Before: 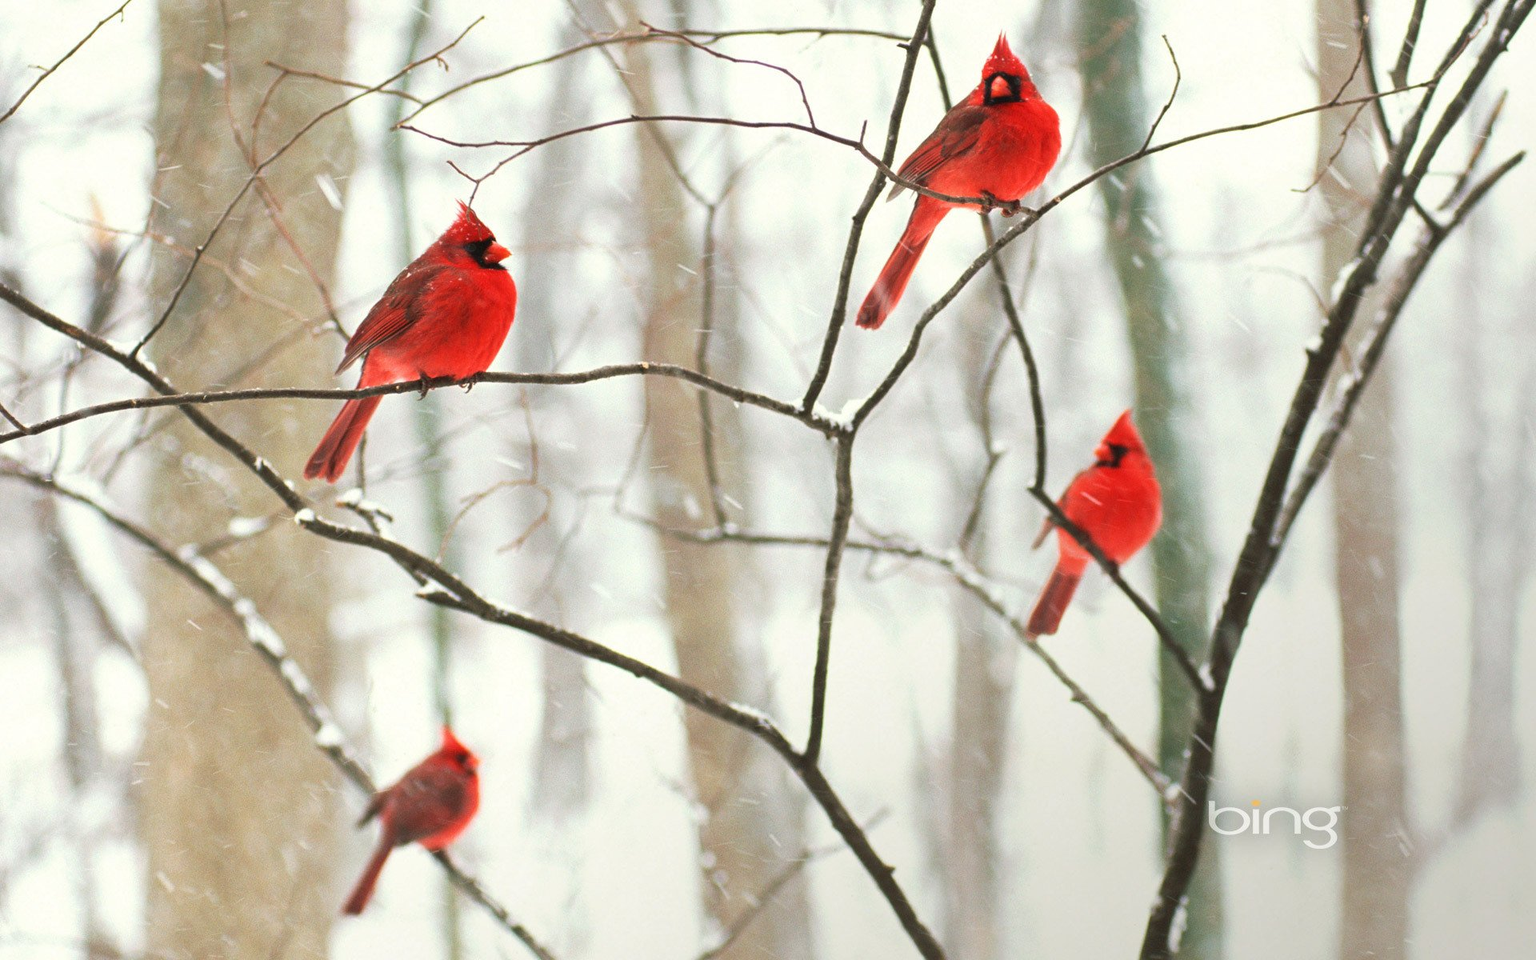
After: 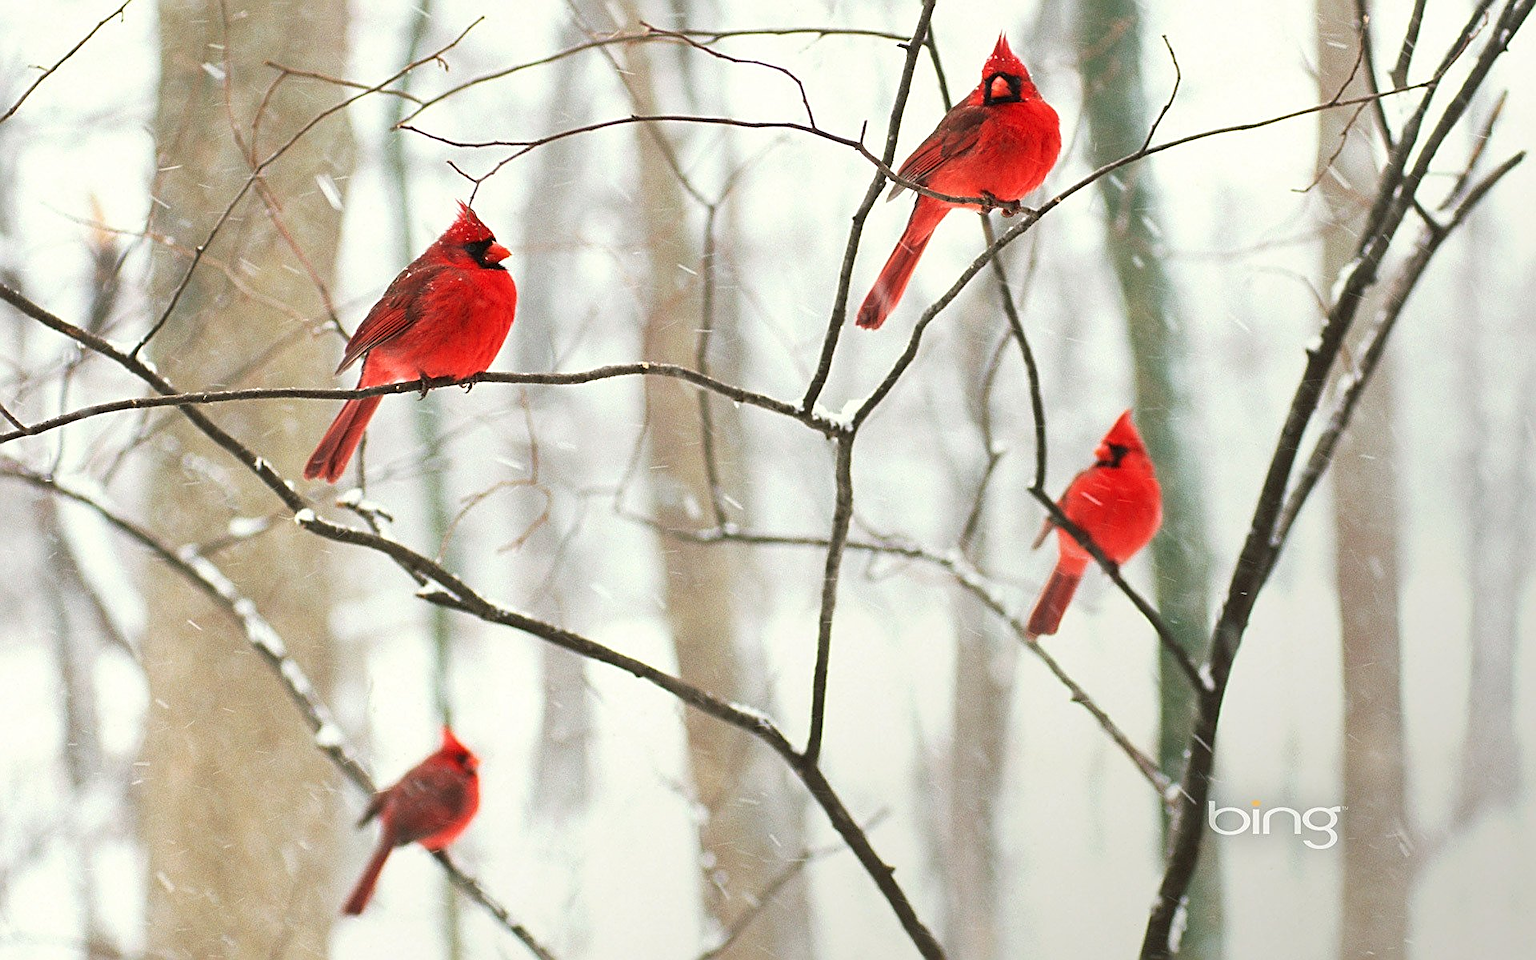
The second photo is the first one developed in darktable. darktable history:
sharpen: amount 0.75
contrast brightness saturation: contrast 0.06, brightness -0.01, saturation -0.23
color correction: saturation 1.32
